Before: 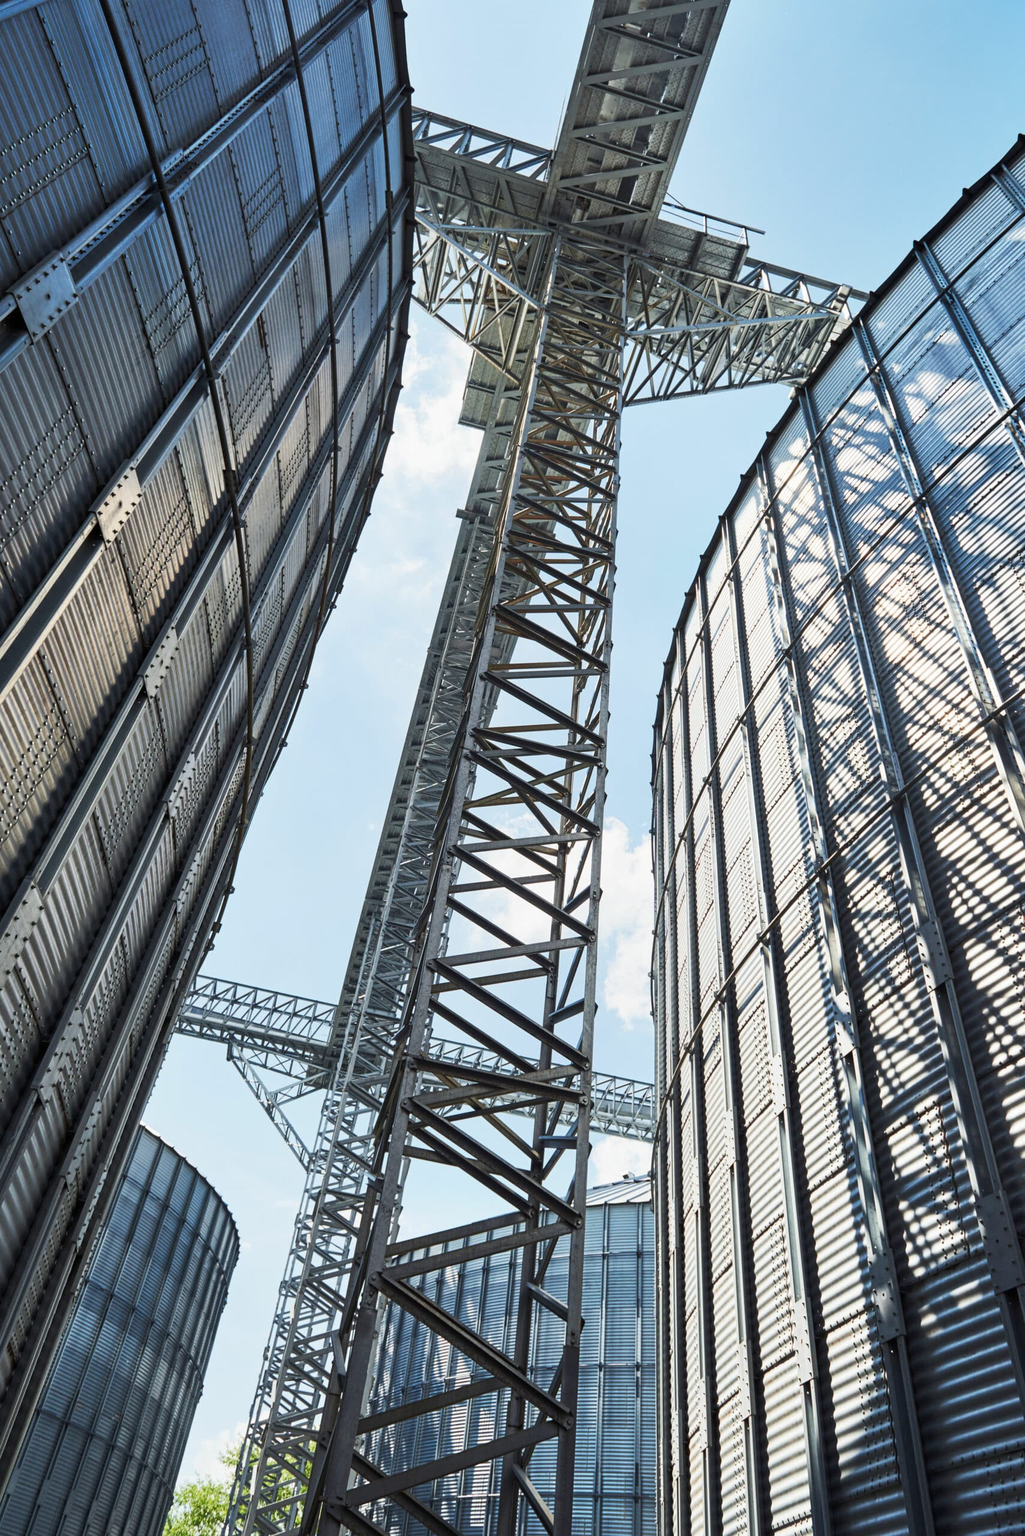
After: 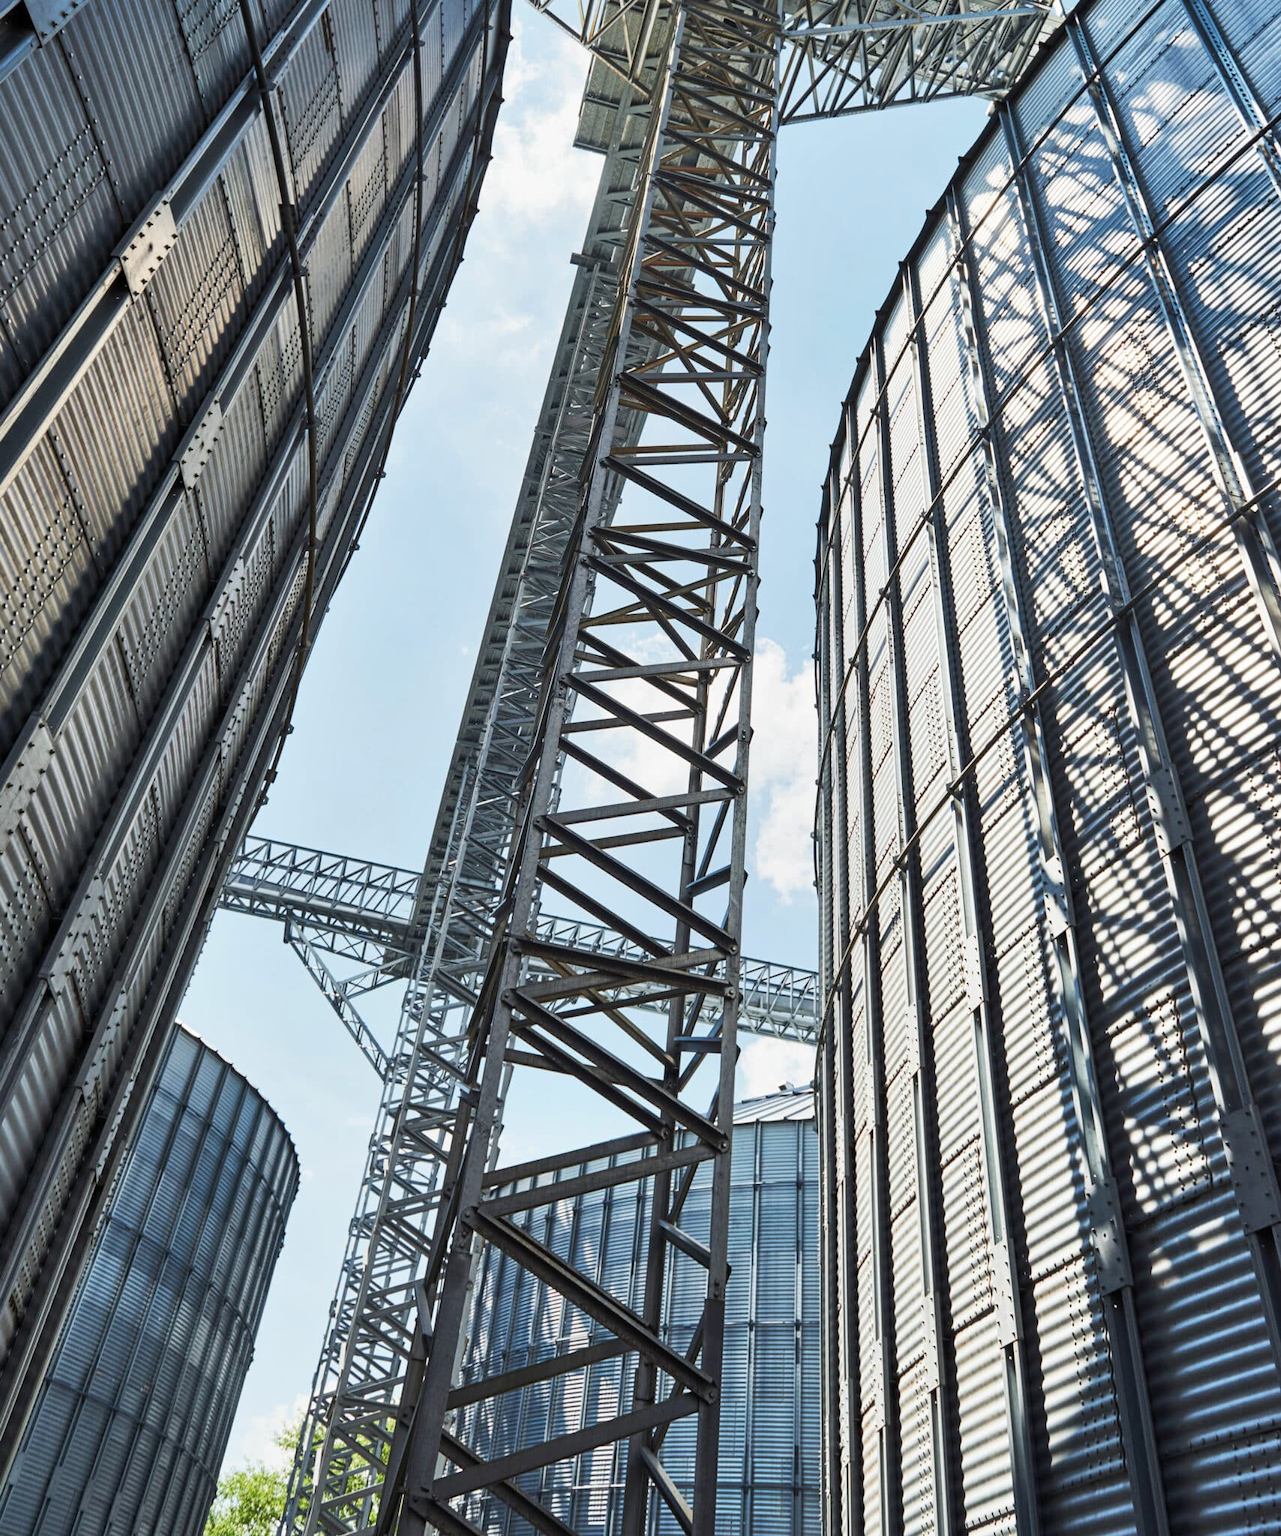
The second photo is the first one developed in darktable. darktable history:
crop and rotate: top 19.998%
shadows and highlights: low approximation 0.01, soften with gaussian
